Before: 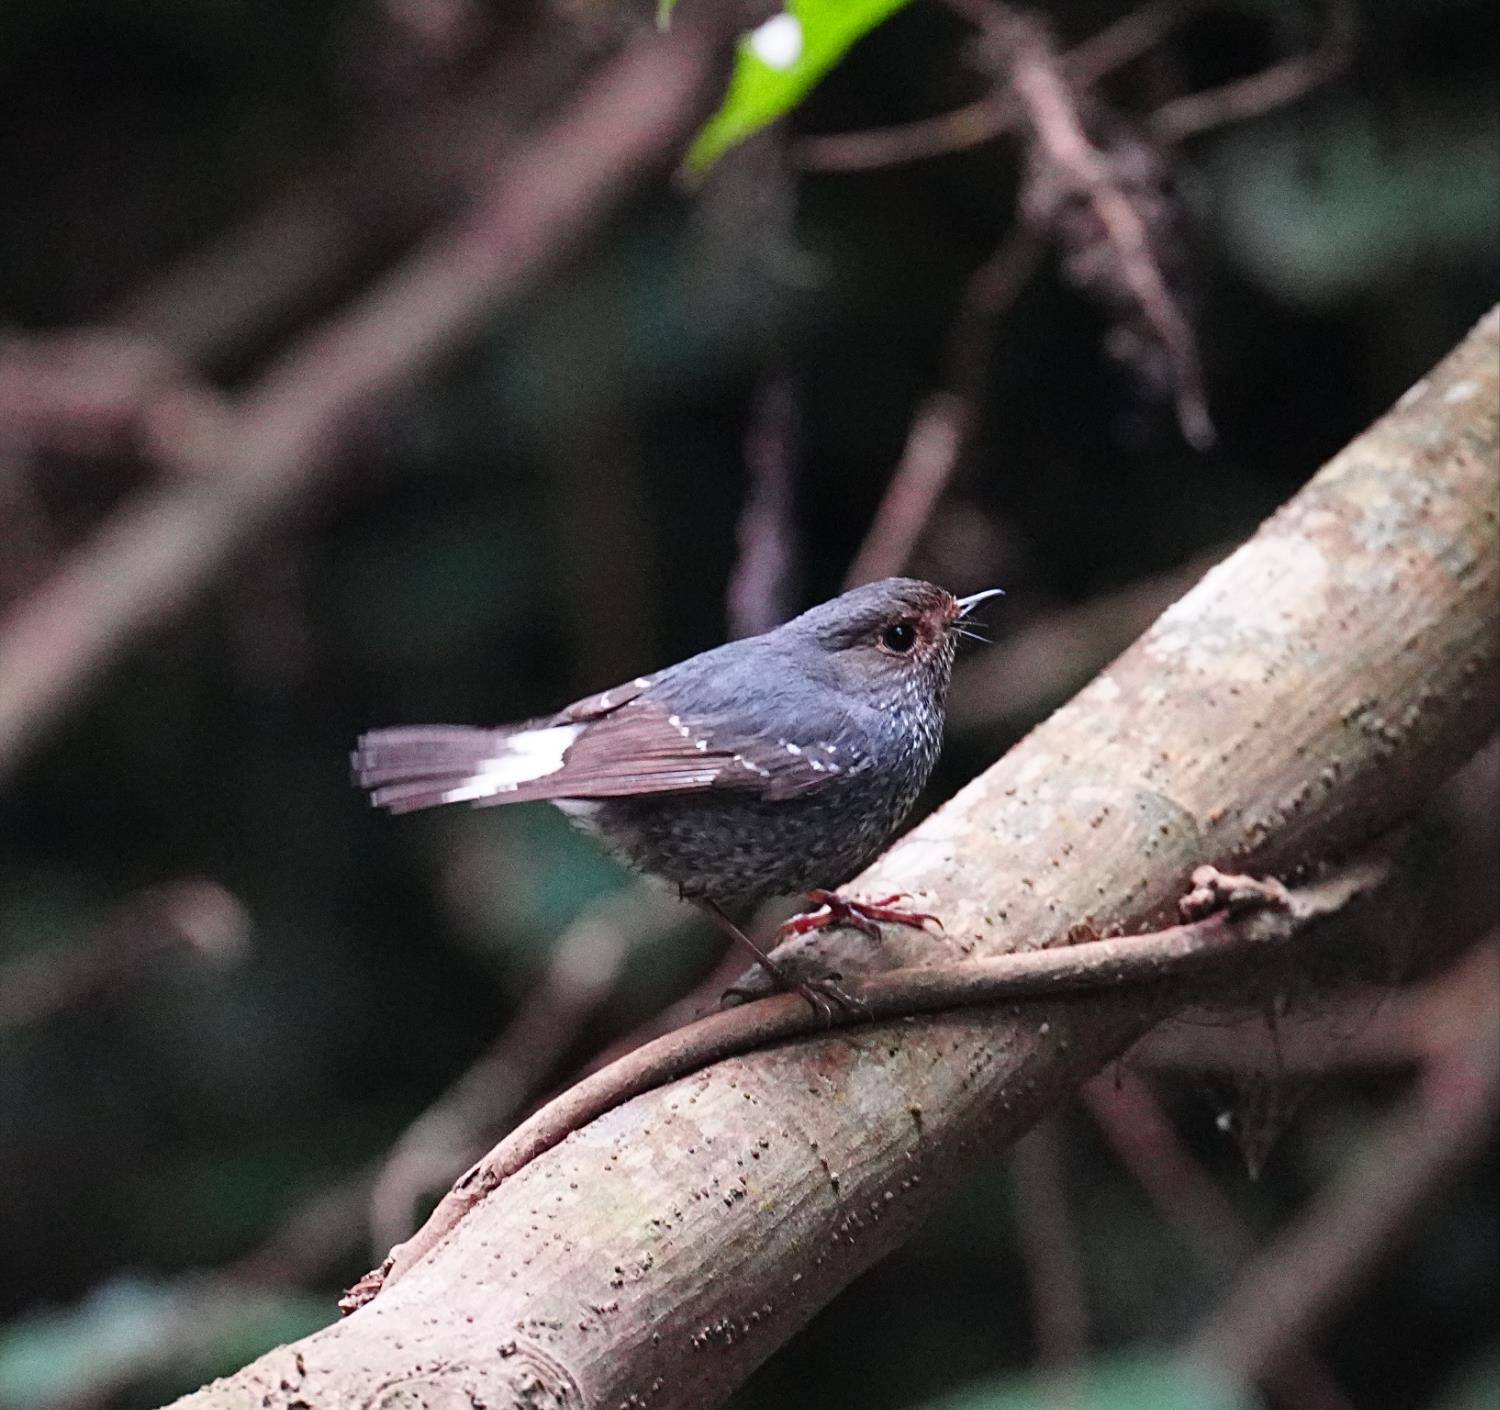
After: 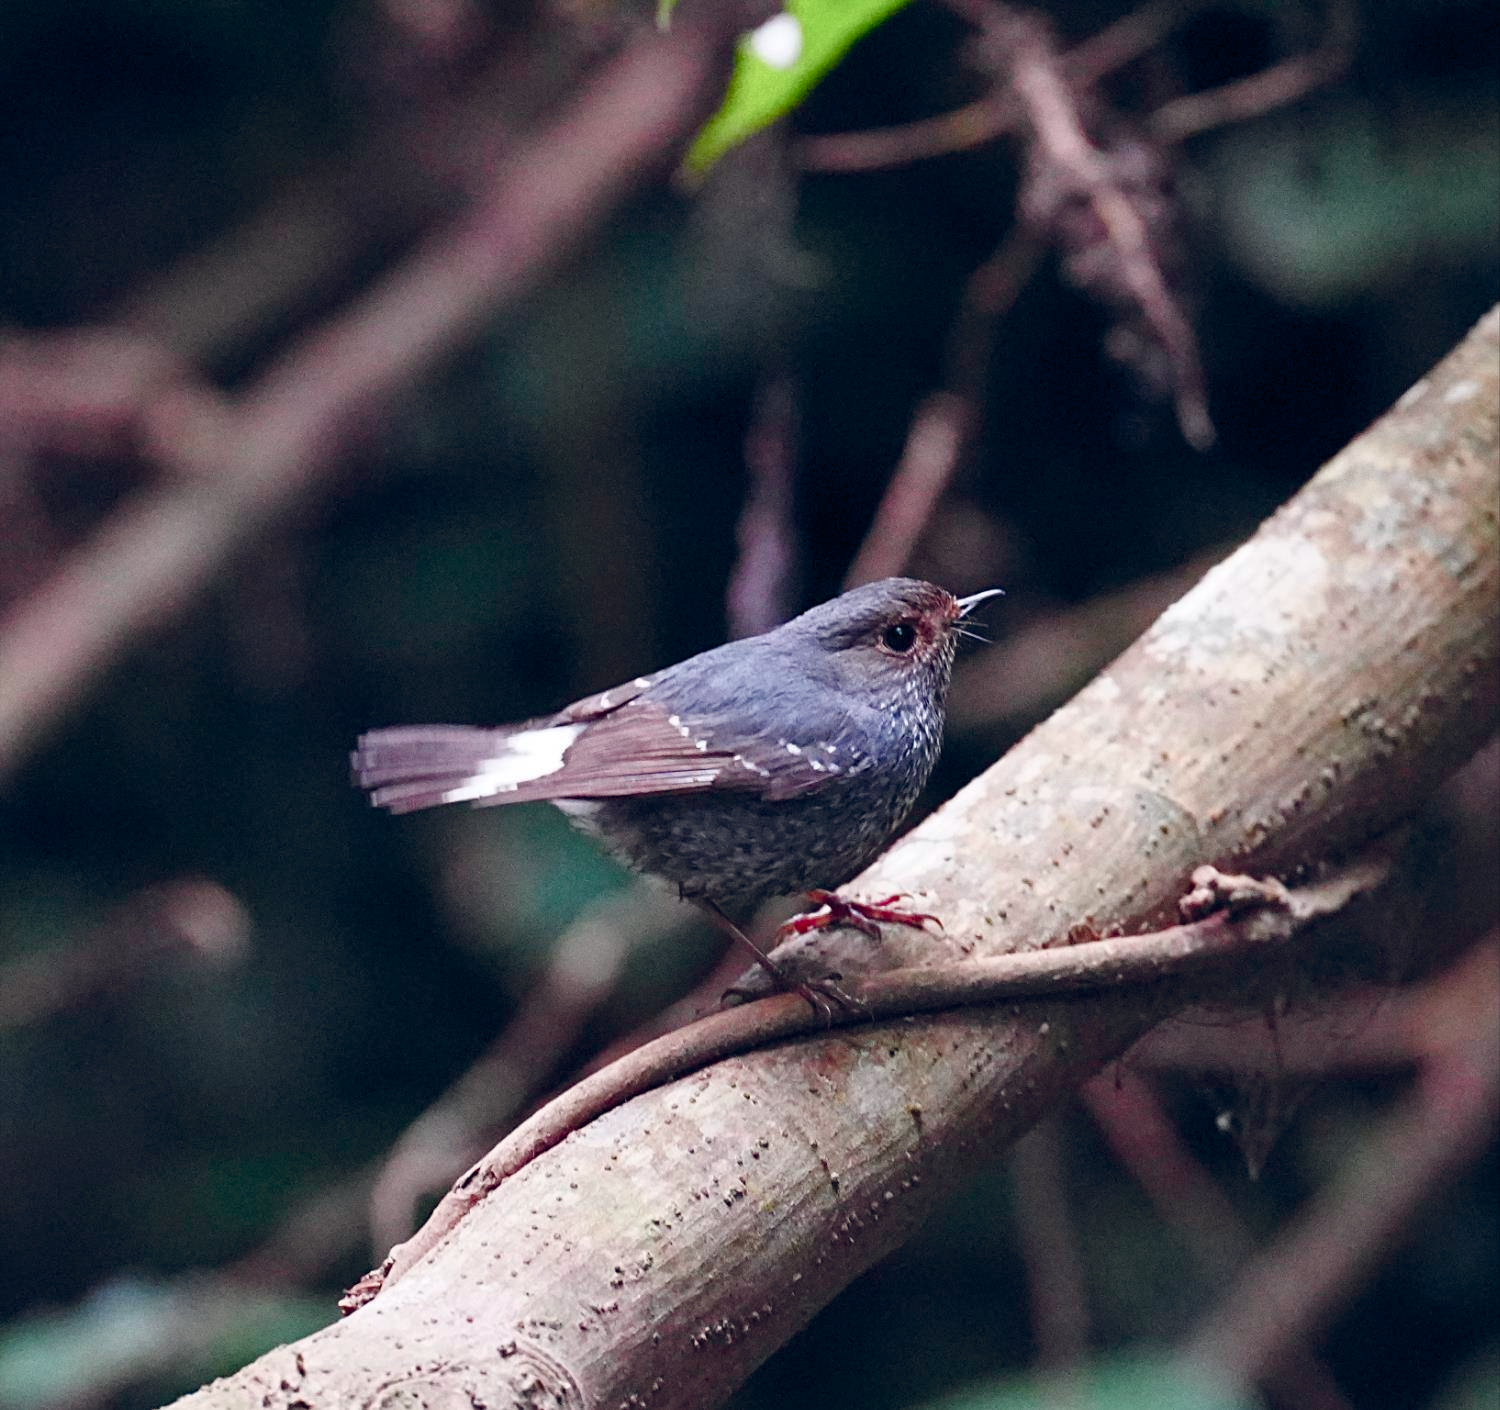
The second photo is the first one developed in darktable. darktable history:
color balance rgb: global offset › chroma 0.093%, global offset › hue 252.02°, perceptual saturation grading › global saturation 25.555%, perceptual saturation grading › highlights -50.464%, perceptual saturation grading › shadows 30.154%
